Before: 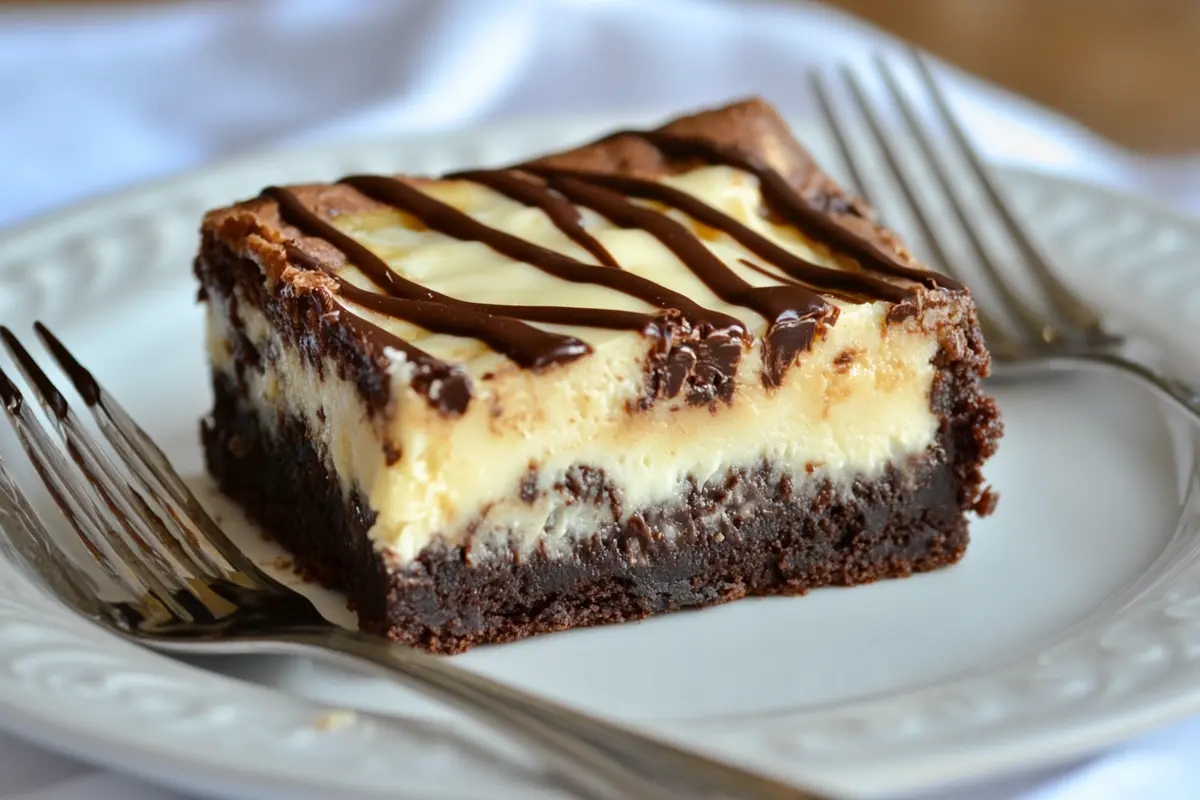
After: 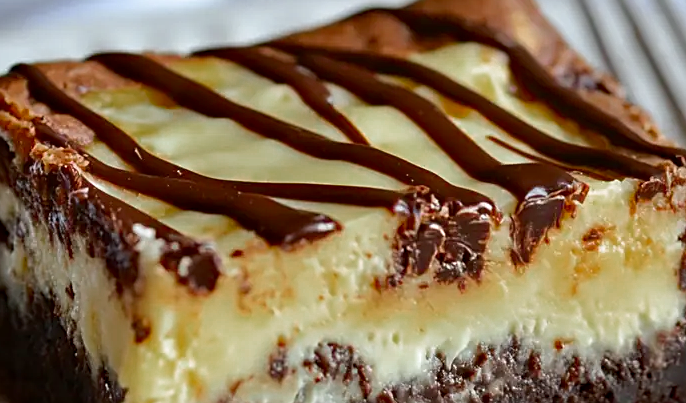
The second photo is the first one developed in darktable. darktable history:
haze removal: compatibility mode true, adaptive false
crop: left 20.932%, top 15.471%, right 21.848%, bottom 34.081%
color zones: curves: ch0 [(0, 0.48) (0.209, 0.398) (0.305, 0.332) (0.429, 0.493) (0.571, 0.5) (0.714, 0.5) (0.857, 0.5) (1, 0.48)]; ch1 [(0, 0.633) (0.143, 0.586) (0.286, 0.489) (0.429, 0.448) (0.571, 0.31) (0.714, 0.335) (0.857, 0.492) (1, 0.633)]; ch2 [(0, 0.448) (0.143, 0.498) (0.286, 0.5) (0.429, 0.5) (0.571, 0.5) (0.714, 0.5) (0.857, 0.5) (1, 0.448)]
sharpen: on, module defaults
